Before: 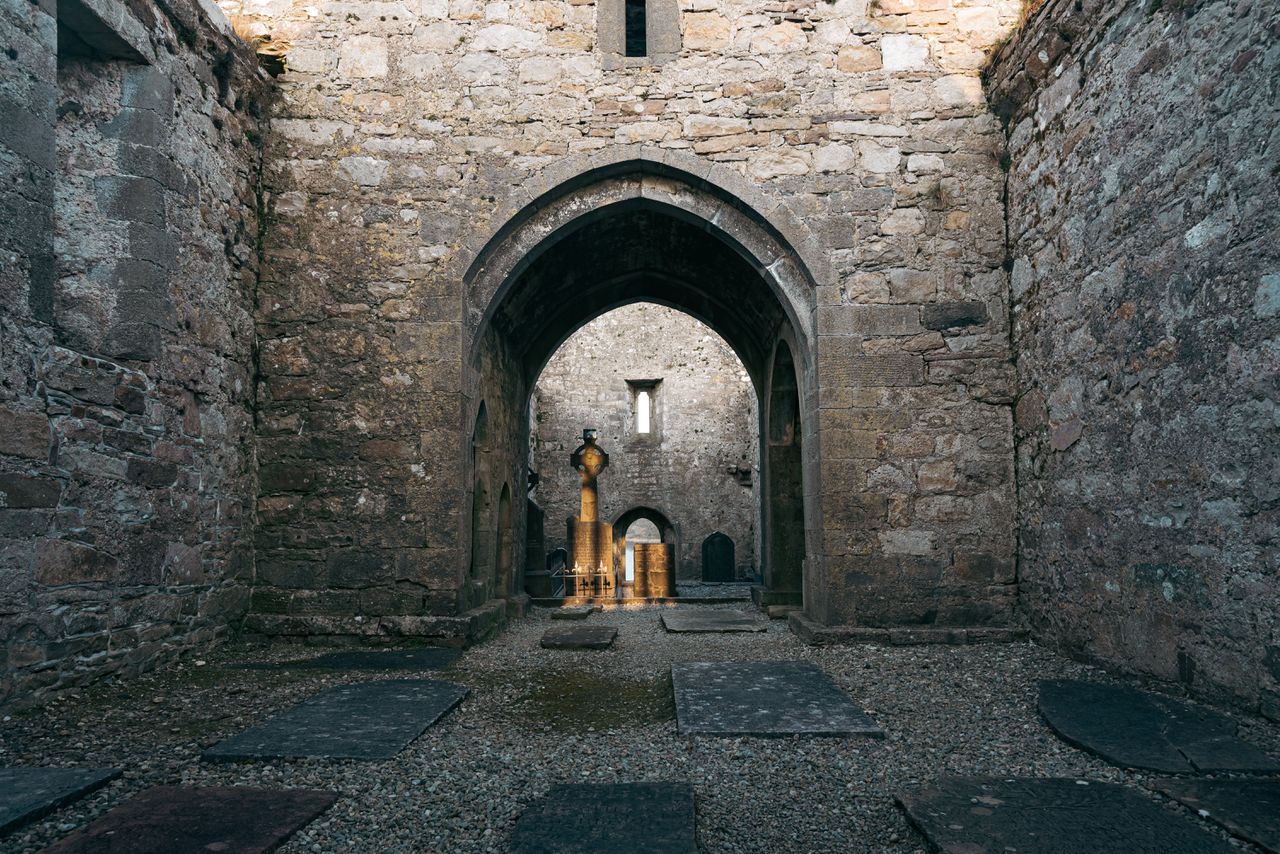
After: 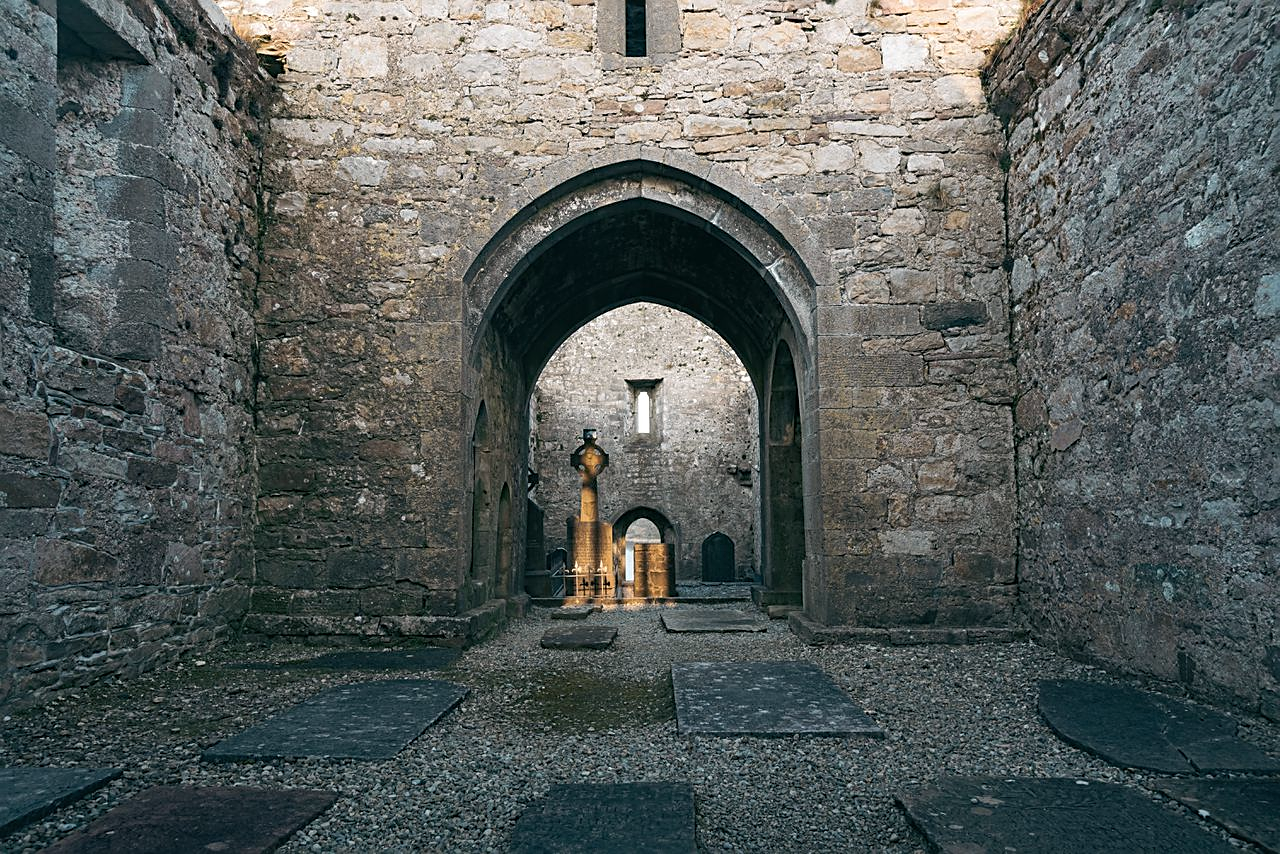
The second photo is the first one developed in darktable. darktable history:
sharpen: on, module defaults
color balance: mode lift, gamma, gain (sRGB), lift [1, 1, 1.022, 1.026]
shadows and highlights: radius 125.46, shadows 30.51, highlights -30.51, low approximation 0.01, soften with gaussian
